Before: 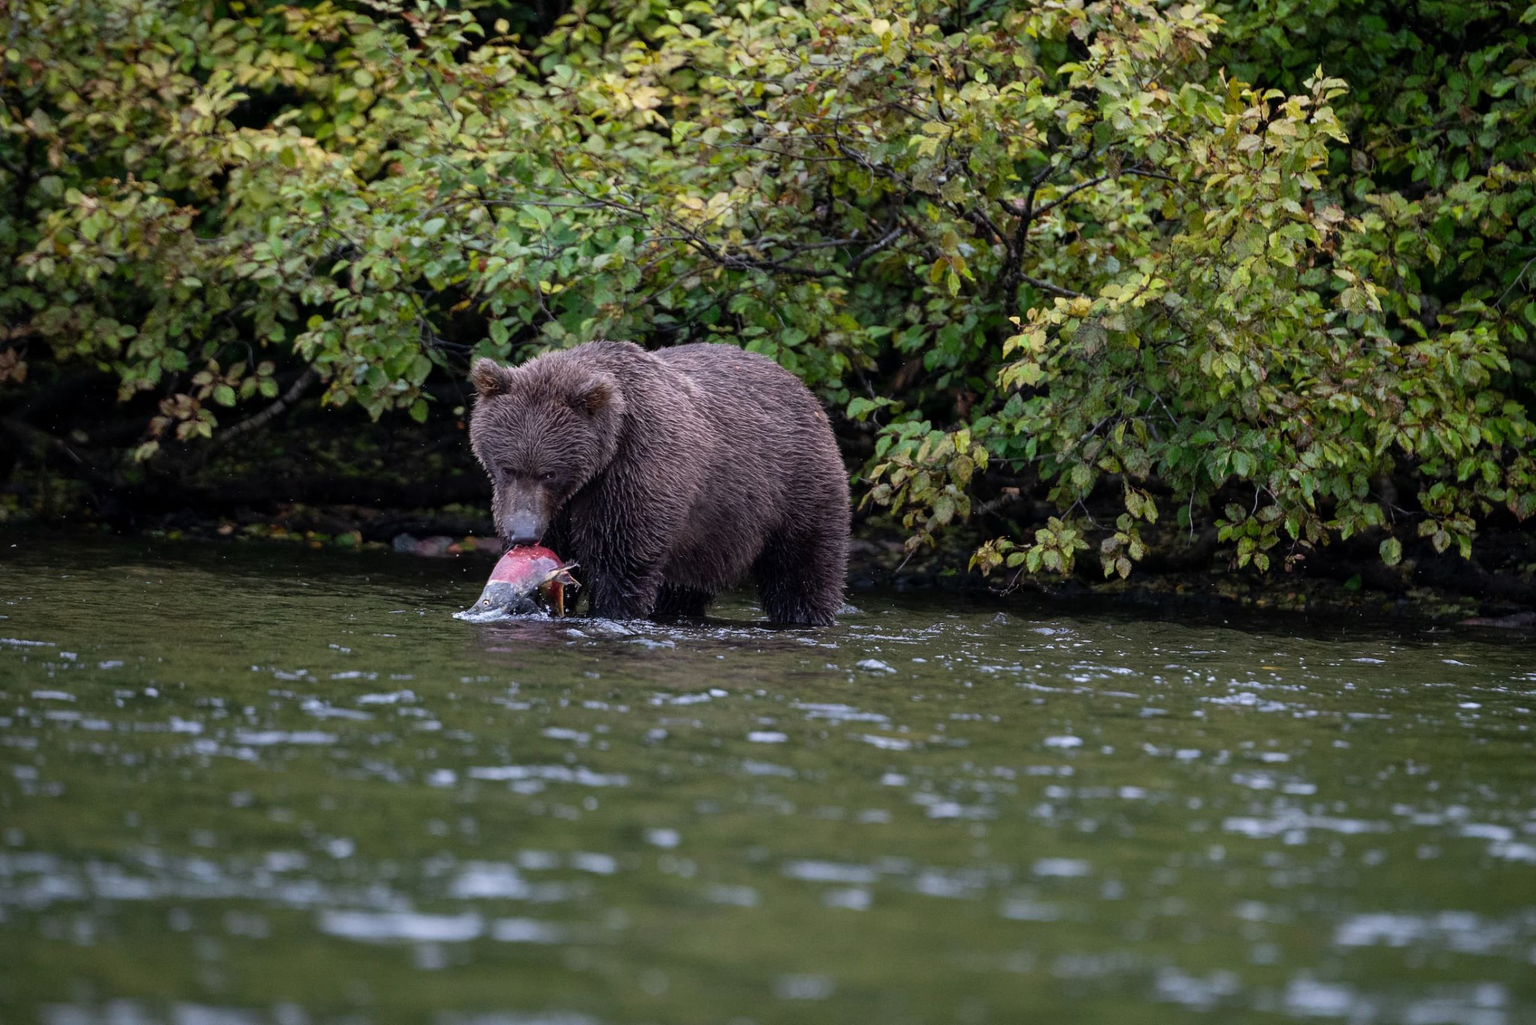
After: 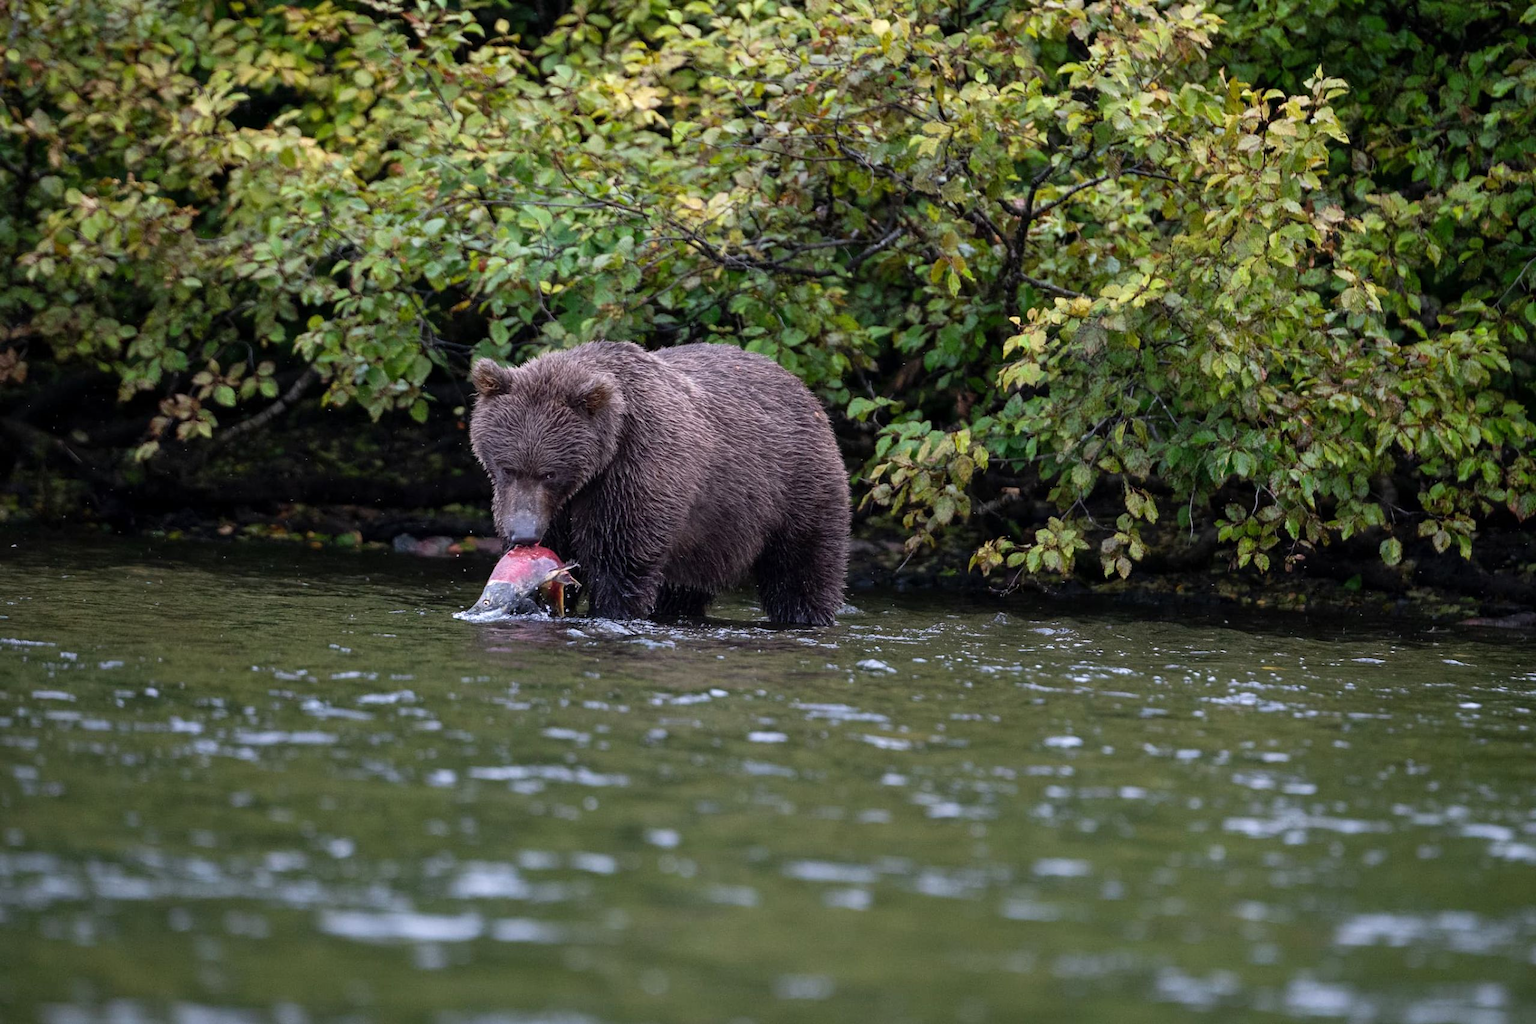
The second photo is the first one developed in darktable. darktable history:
tone equalizer: on, module defaults
exposure: exposure 0.2 EV, compensate highlight preservation false
